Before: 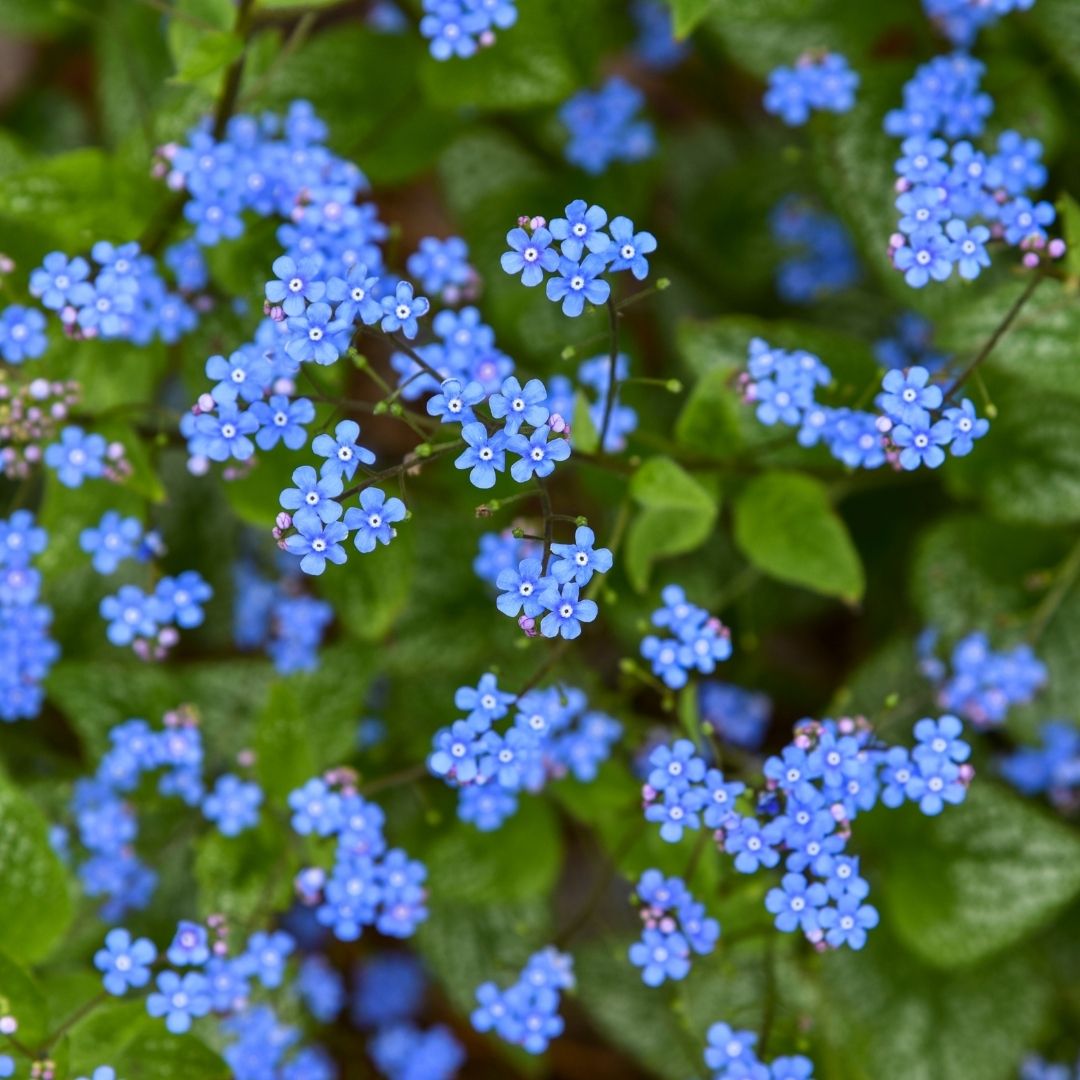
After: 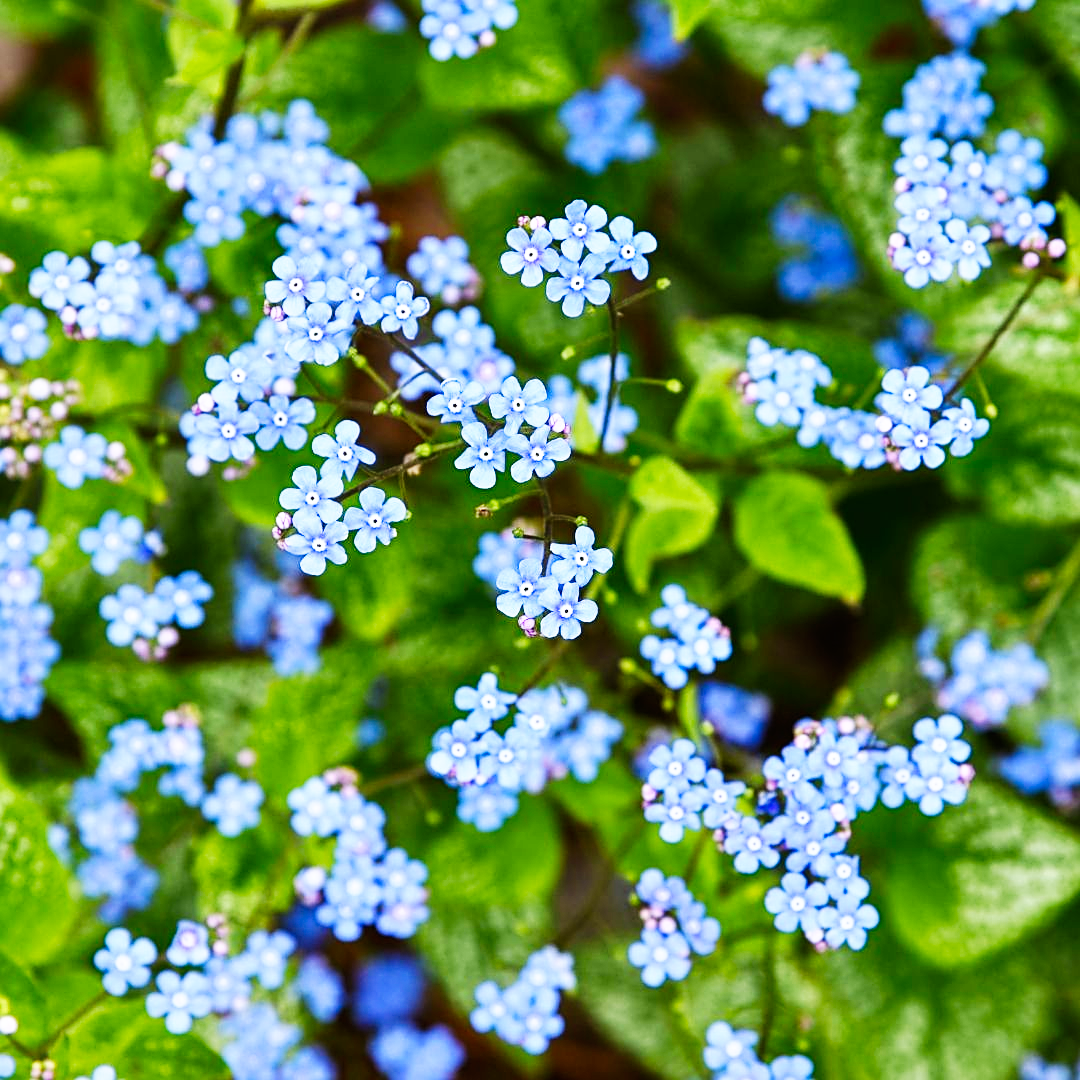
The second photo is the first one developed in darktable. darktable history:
base curve: curves: ch0 [(0, 0) (0.007, 0.004) (0.027, 0.03) (0.046, 0.07) (0.207, 0.54) (0.442, 0.872) (0.673, 0.972) (1, 1)], preserve colors none
sharpen: on, module defaults
shadows and highlights: shadows 22.49, highlights -48.44, highlights color adjustment 42.84%, soften with gaussian
